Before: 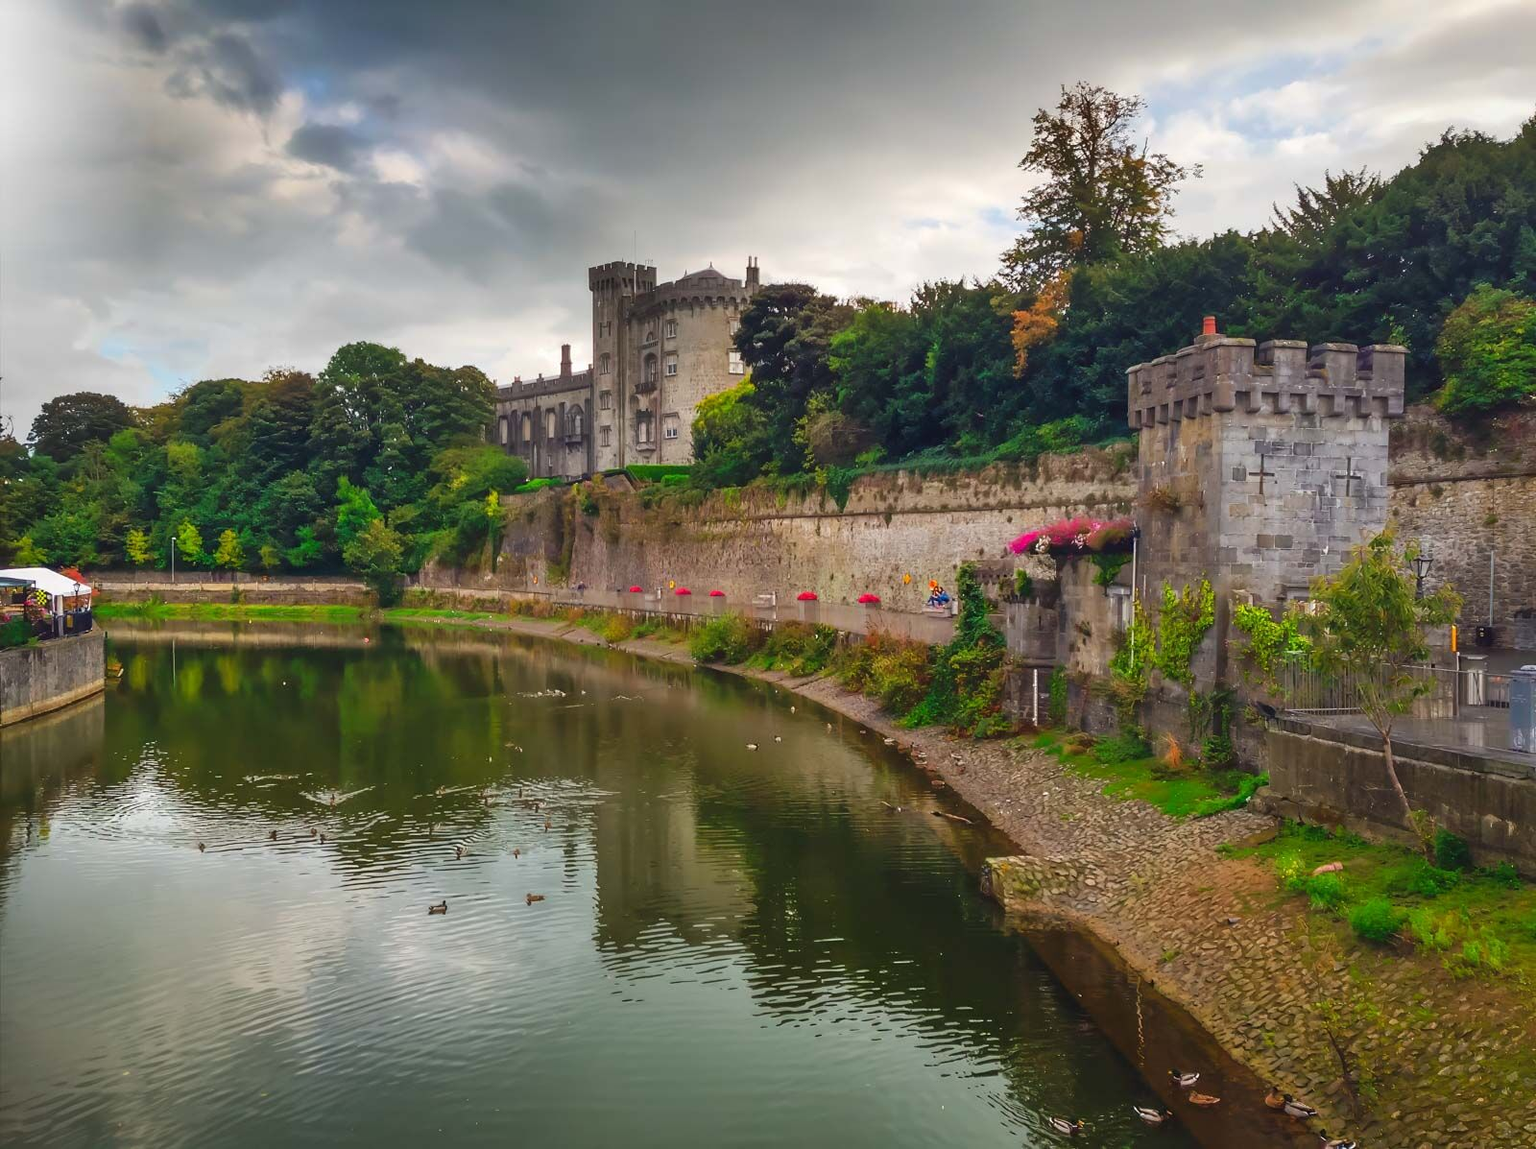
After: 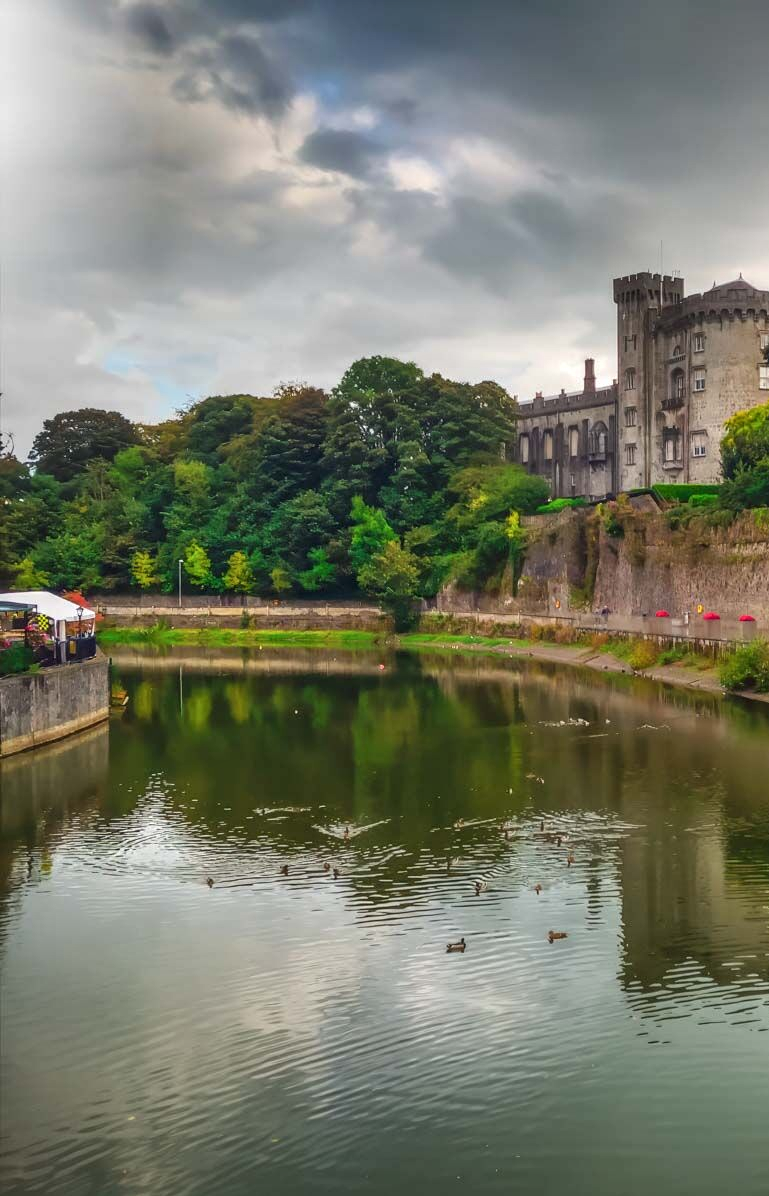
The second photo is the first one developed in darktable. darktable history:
local contrast: on, module defaults
crop and rotate: left 0.023%, top 0%, right 51.888%
